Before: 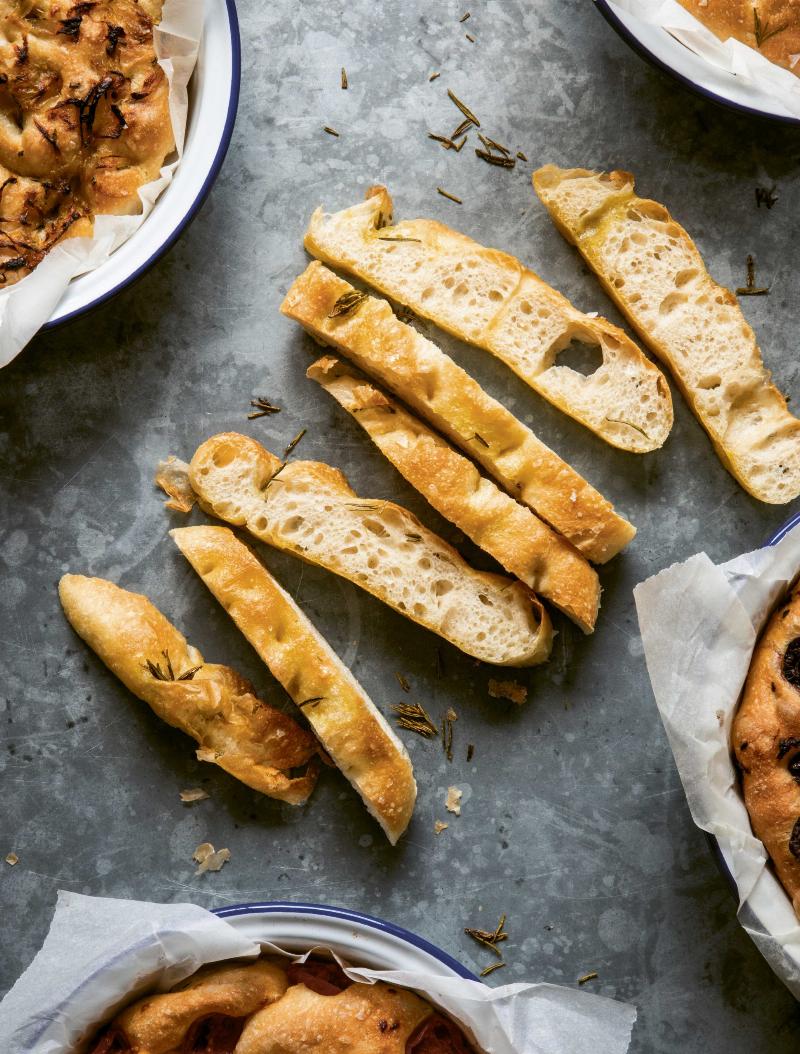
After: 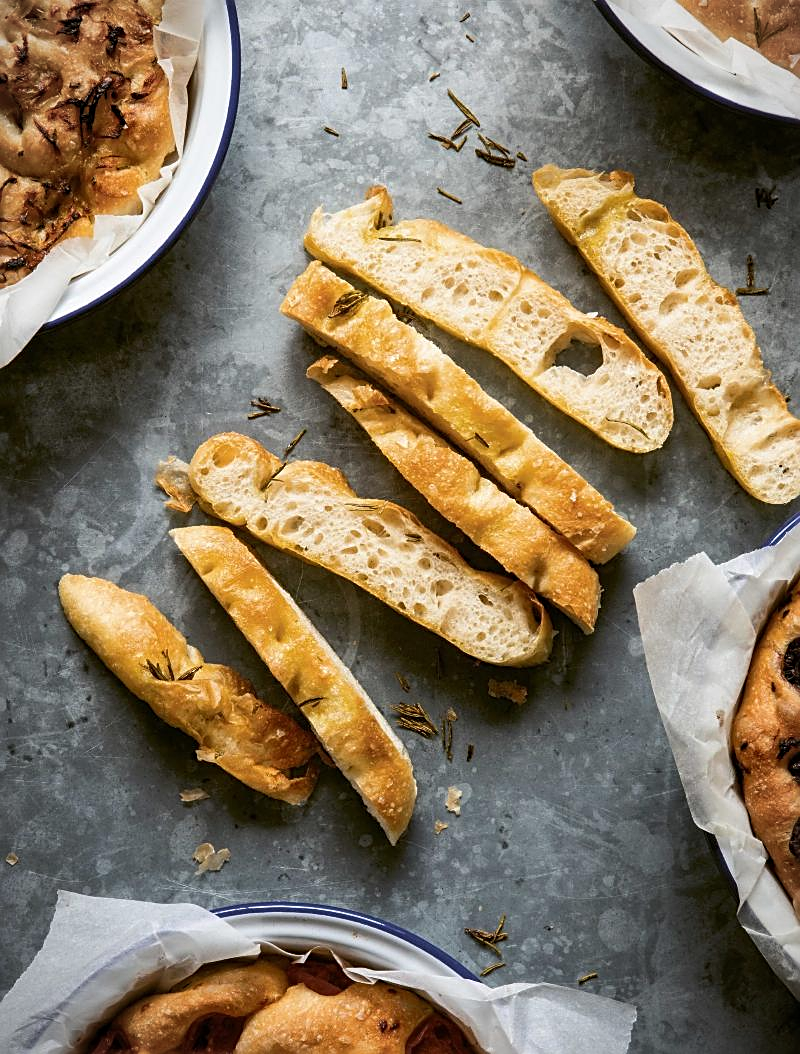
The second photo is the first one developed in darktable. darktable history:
sharpen: on, module defaults
vignetting: fall-off start 100%, fall-off radius 64.94%, automatic ratio true, unbound false
tone equalizer: on, module defaults
